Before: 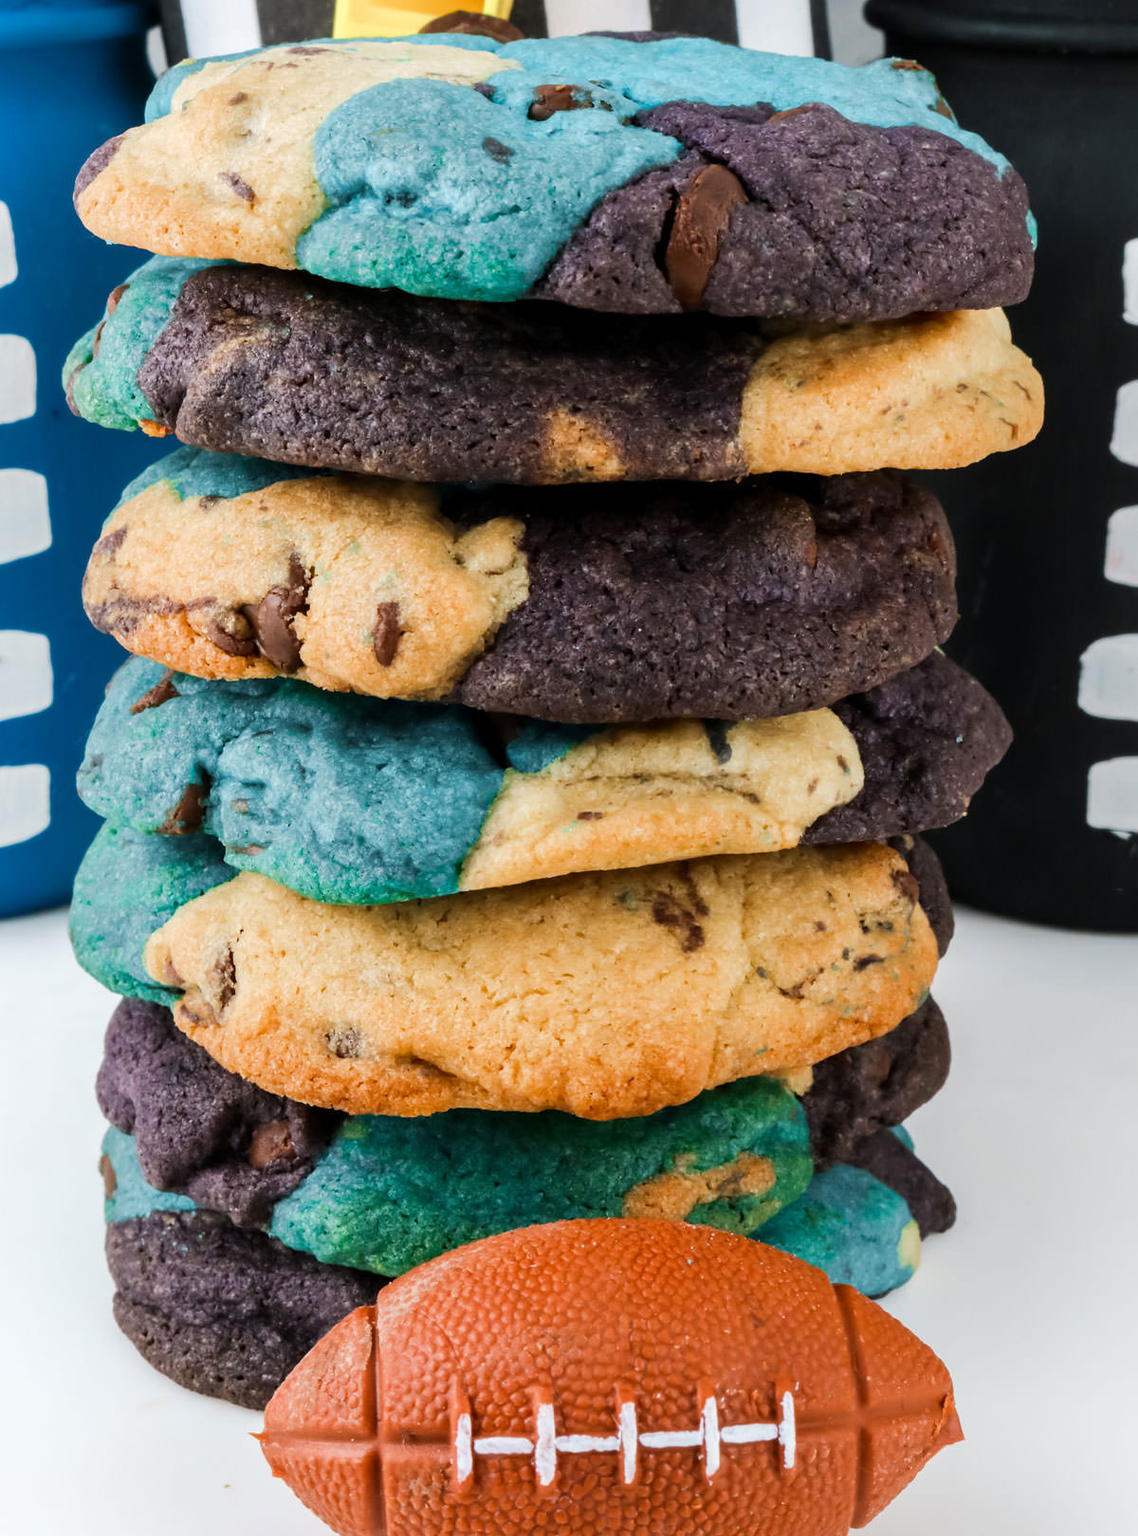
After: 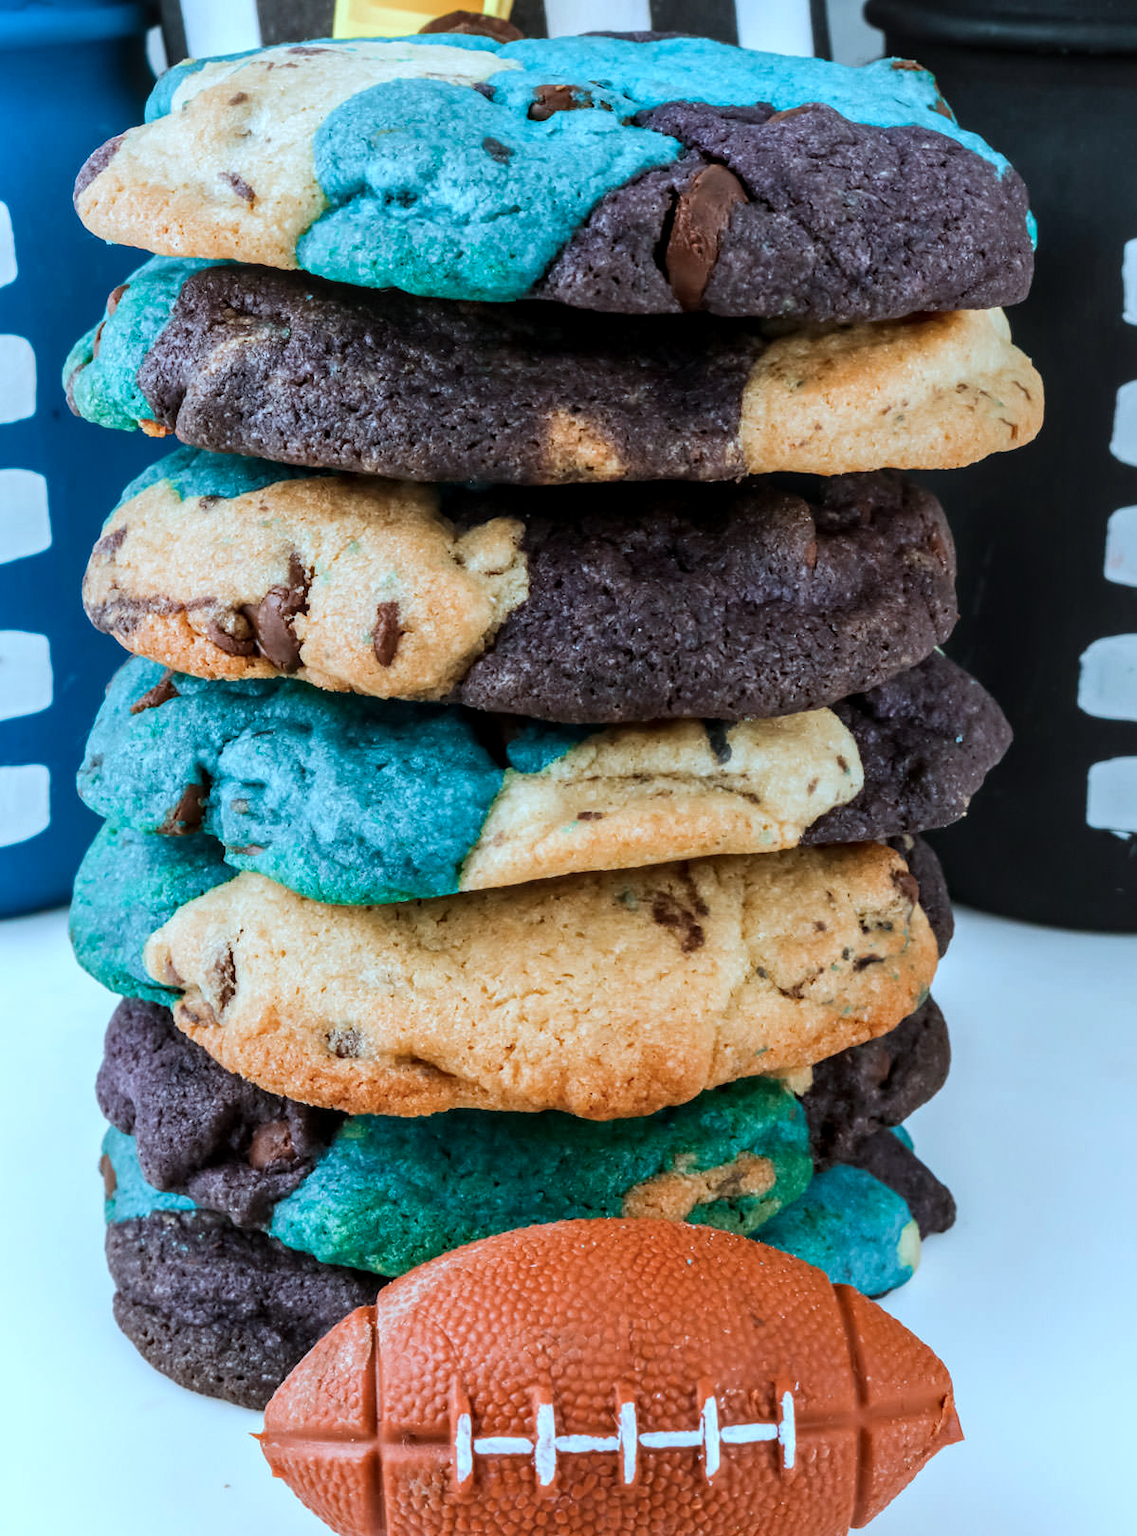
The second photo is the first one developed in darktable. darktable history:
color correction: highlights a* -9.74, highlights b* -21.52
local contrast: on, module defaults
